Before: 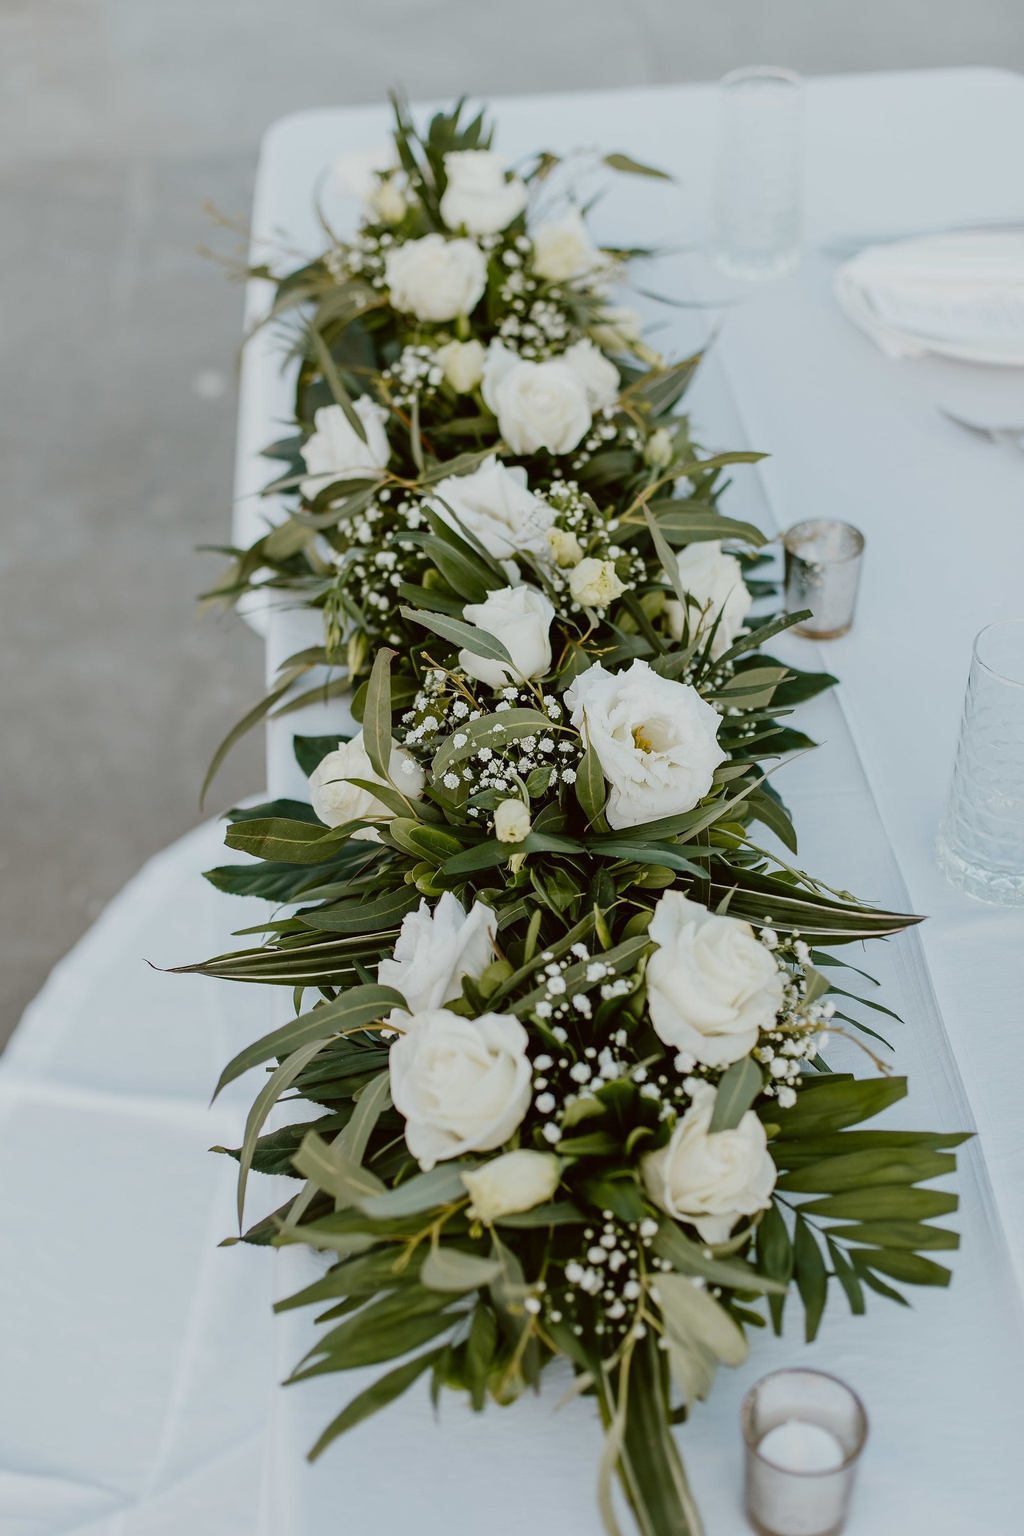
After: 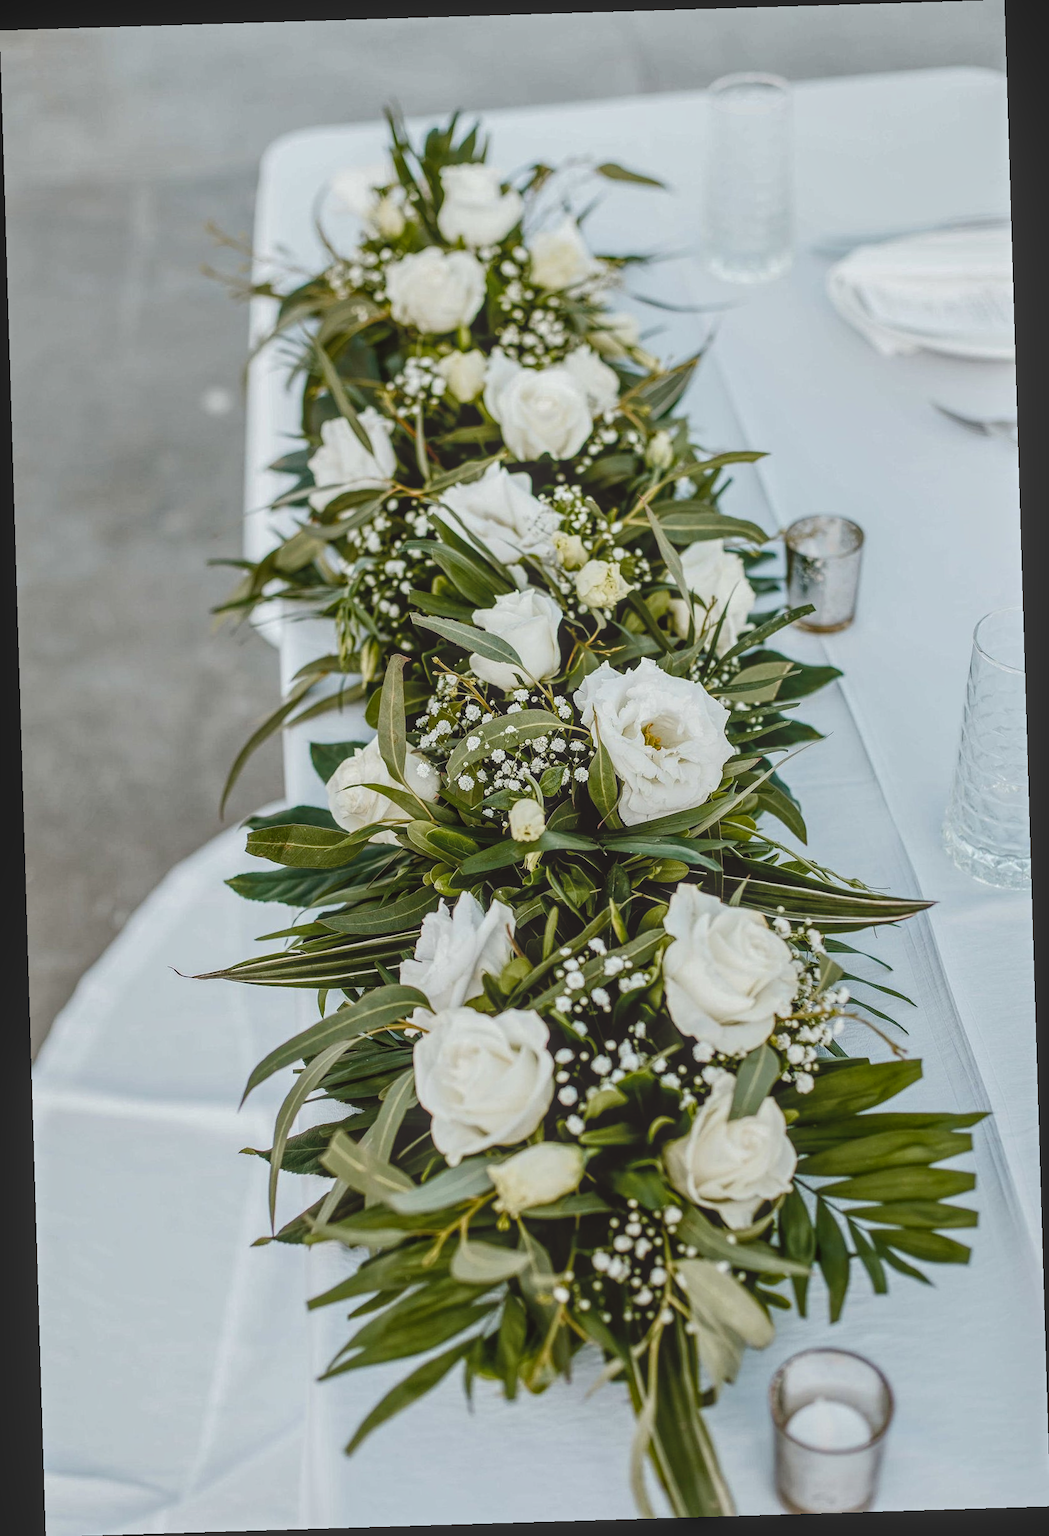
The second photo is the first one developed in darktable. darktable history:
rotate and perspective: rotation -1.75°, automatic cropping off
local contrast: highlights 66%, shadows 33%, detail 166%, midtone range 0.2
color balance rgb: shadows lift › luminance -20%, power › hue 72.24°, highlights gain › luminance 15%, global offset › hue 171.6°, perceptual saturation grading › highlights -30%, perceptual saturation grading › shadows 20%, global vibrance 30%, contrast 10%
